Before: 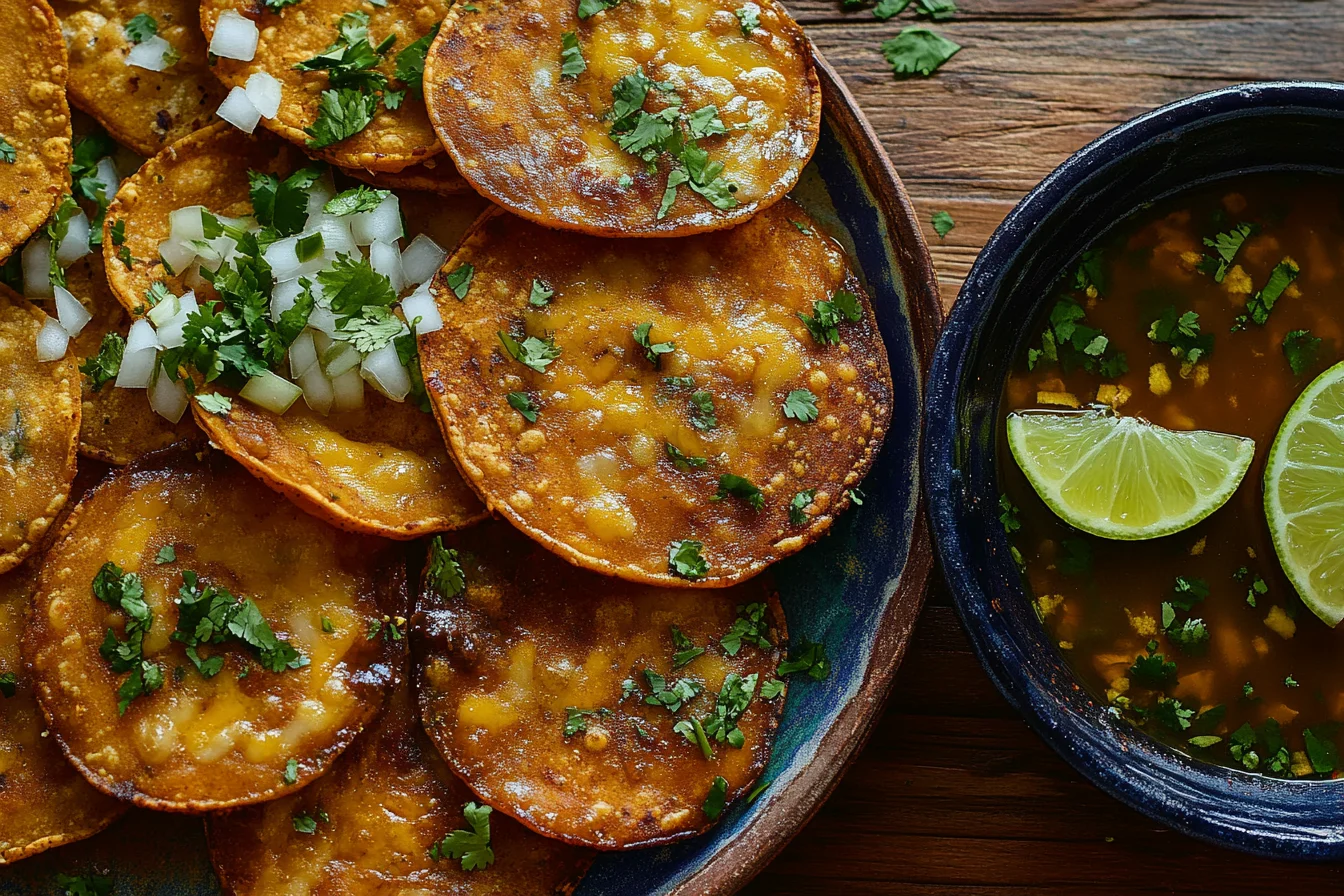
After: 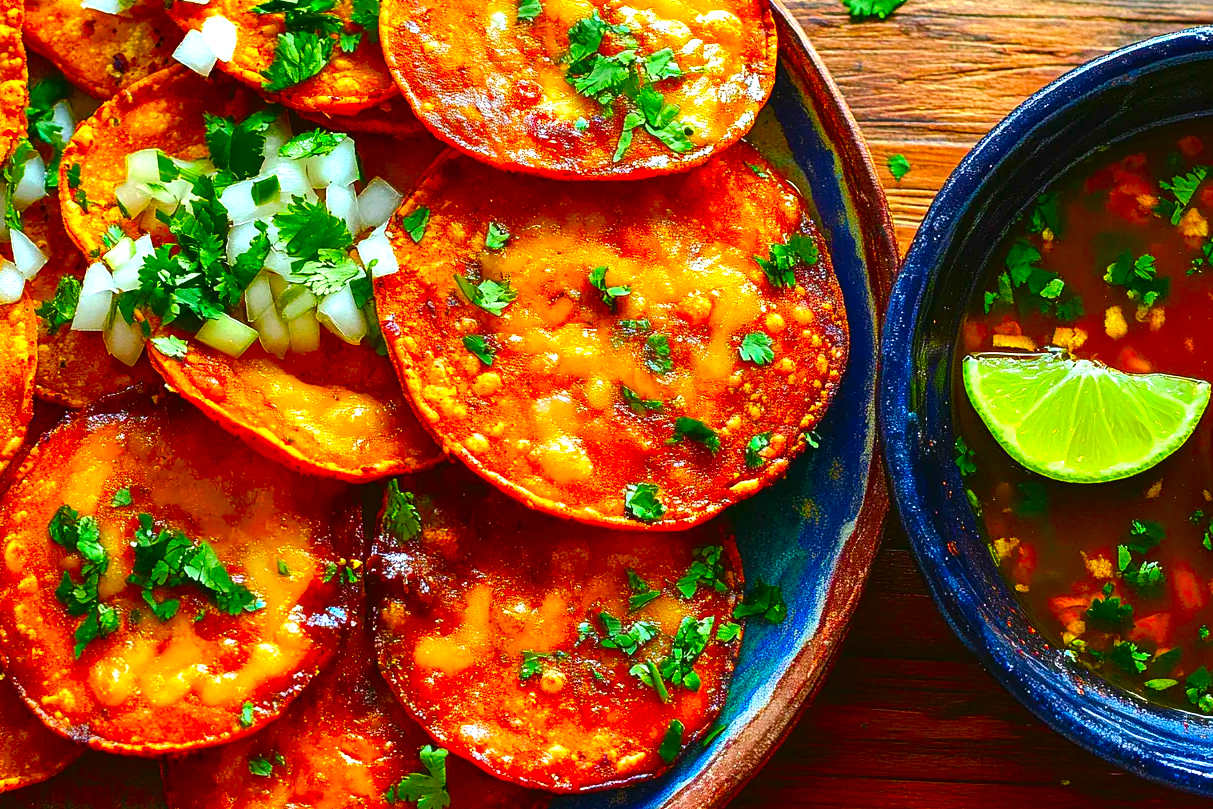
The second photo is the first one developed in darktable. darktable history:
tone curve: curves: ch0 [(0, 0) (0.003, 0.012) (0.011, 0.015) (0.025, 0.027) (0.044, 0.045) (0.069, 0.064) (0.1, 0.093) (0.136, 0.133) (0.177, 0.177) (0.224, 0.221) (0.277, 0.272) (0.335, 0.342) (0.399, 0.398) (0.468, 0.462) (0.543, 0.547) (0.623, 0.624) (0.709, 0.711) (0.801, 0.792) (0.898, 0.889) (1, 1)], preserve colors none
crop: left 3.305%, top 6.436%, right 6.389%, bottom 3.258%
exposure: black level correction 0, exposure 1.1 EV, compensate exposure bias true, compensate highlight preservation false
color correction: saturation 2.15
